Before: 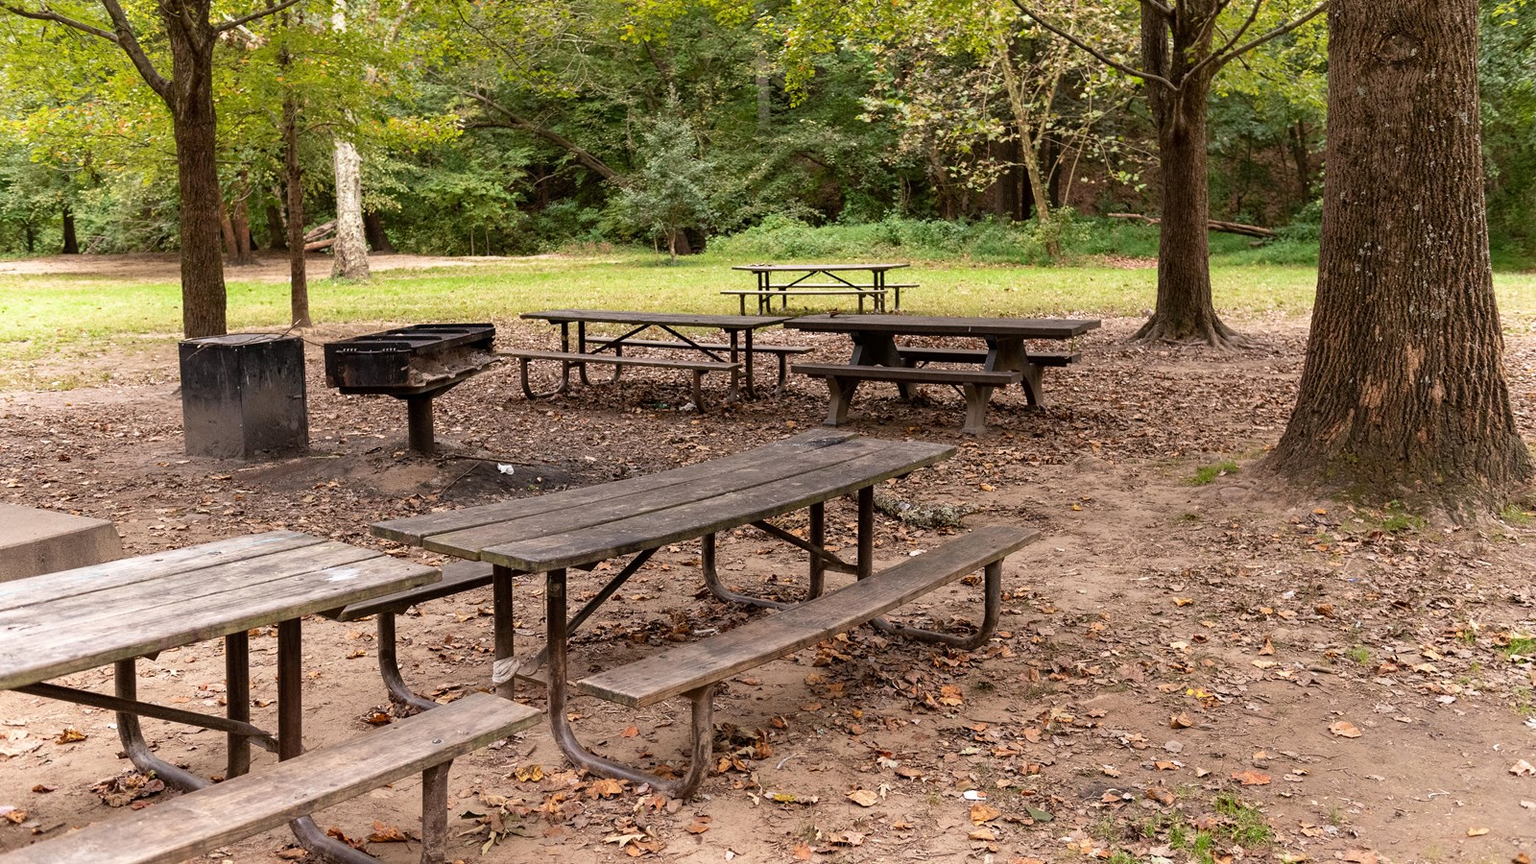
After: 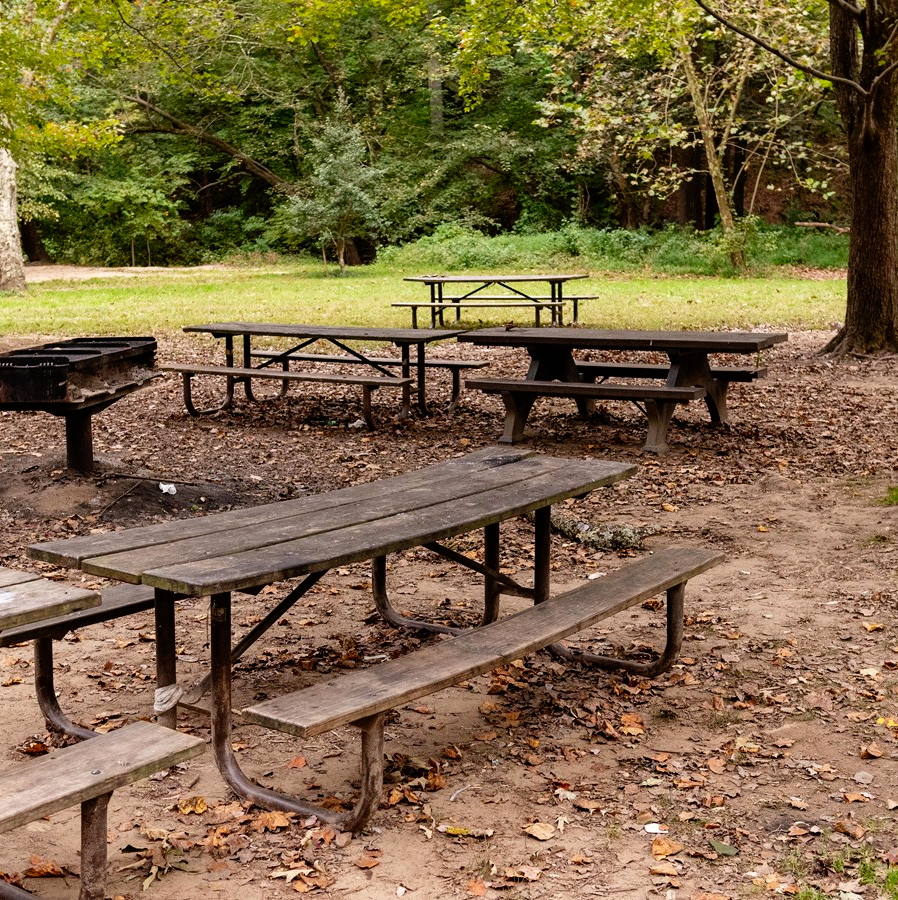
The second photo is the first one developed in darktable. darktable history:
crop and rotate: left 22.438%, right 21.432%
tone curve: curves: ch0 [(0, 0) (0.003, 0.003) (0.011, 0.003) (0.025, 0.007) (0.044, 0.014) (0.069, 0.02) (0.1, 0.03) (0.136, 0.054) (0.177, 0.099) (0.224, 0.156) (0.277, 0.227) (0.335, 0.302) (0.399, 0.375) (0.468, 0.456) (0.543, 0.54) (0.623, 0.625) (0.709, 0.717) (0.801, 0.807) (0.898, 0.895) (1, 1)], preserve colors none
